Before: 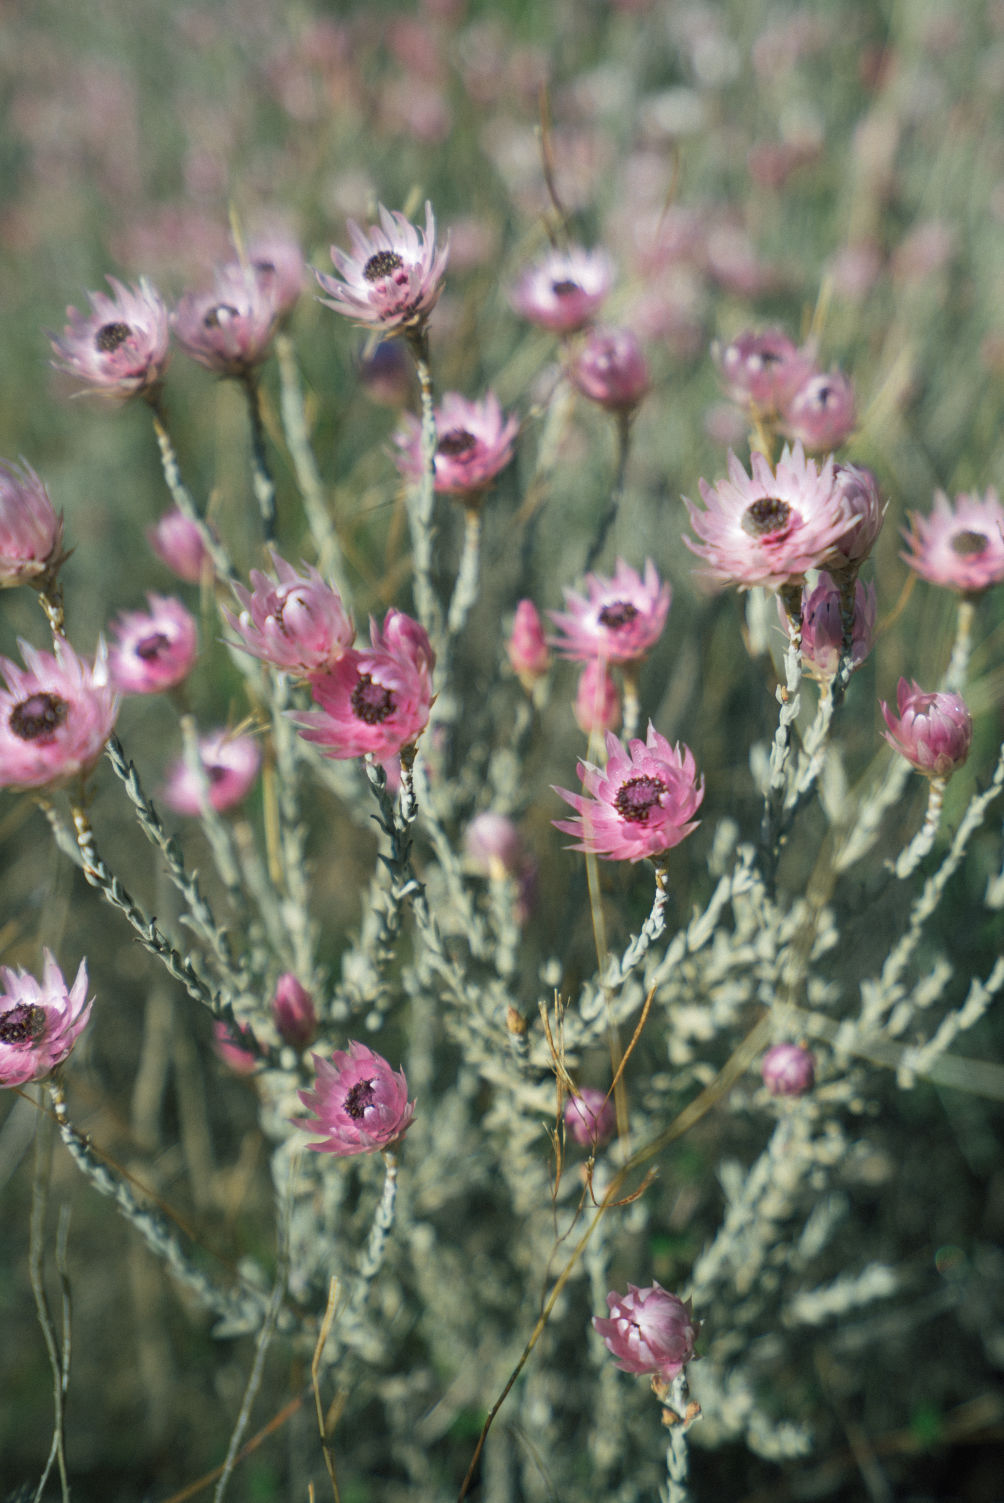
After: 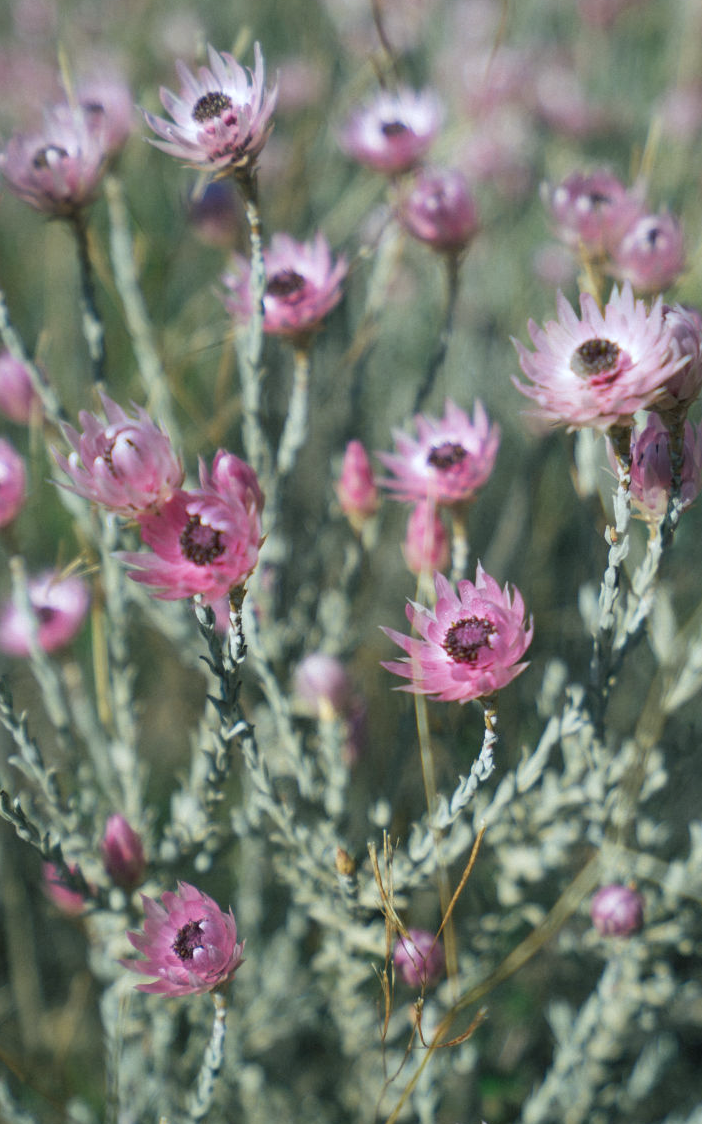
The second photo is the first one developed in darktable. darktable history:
crop and rotate: left 17.046%, top 10.659%, right 12.989%, bottom 14.553%
white balance: red 0.967, blue 1.049
